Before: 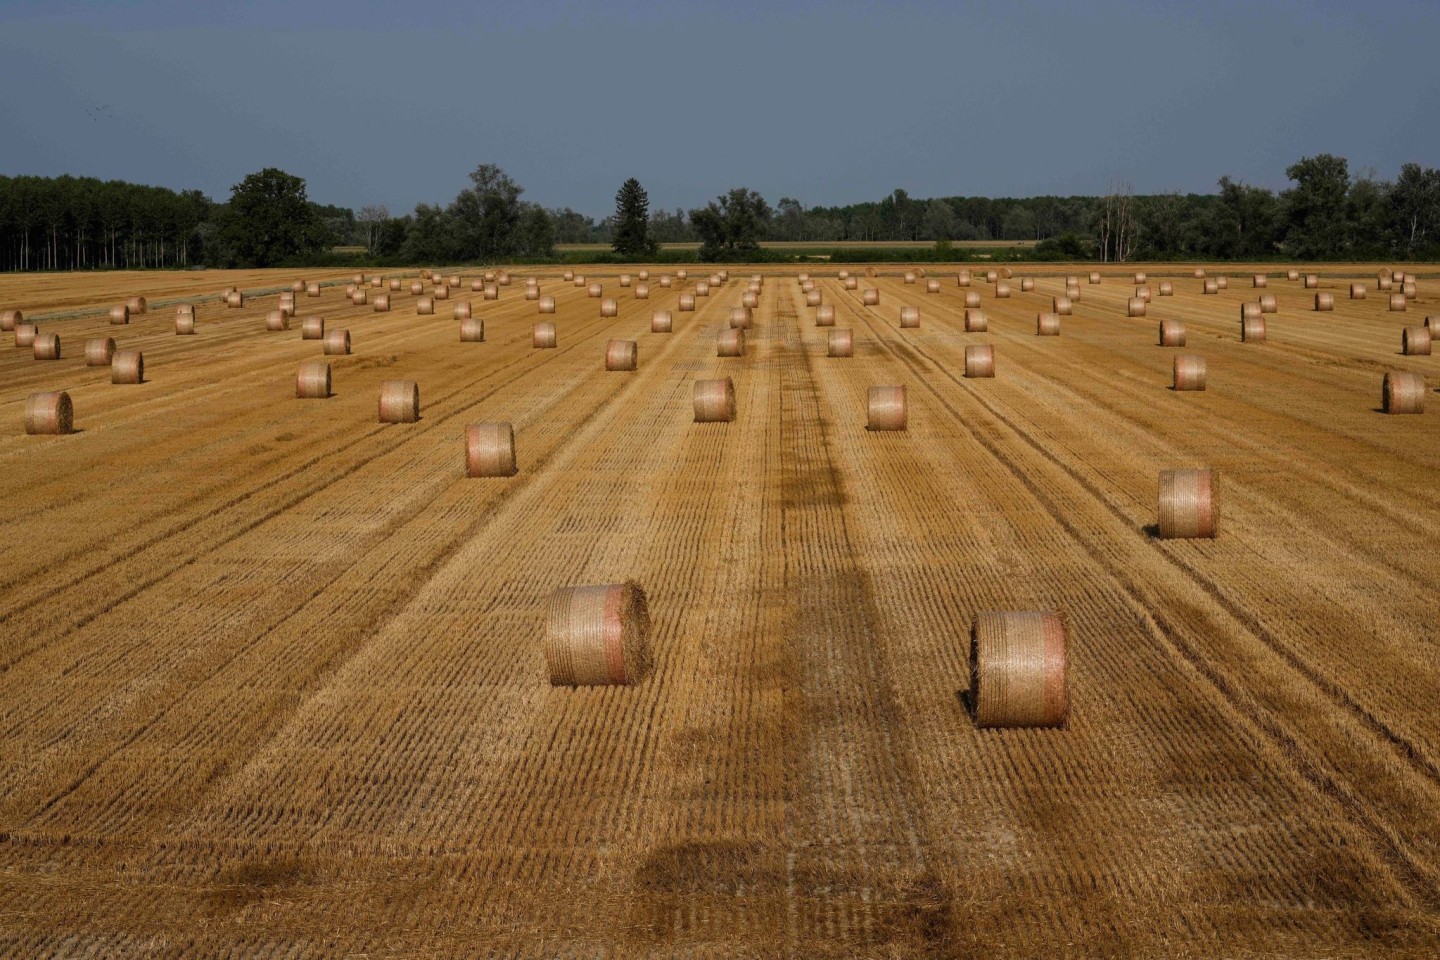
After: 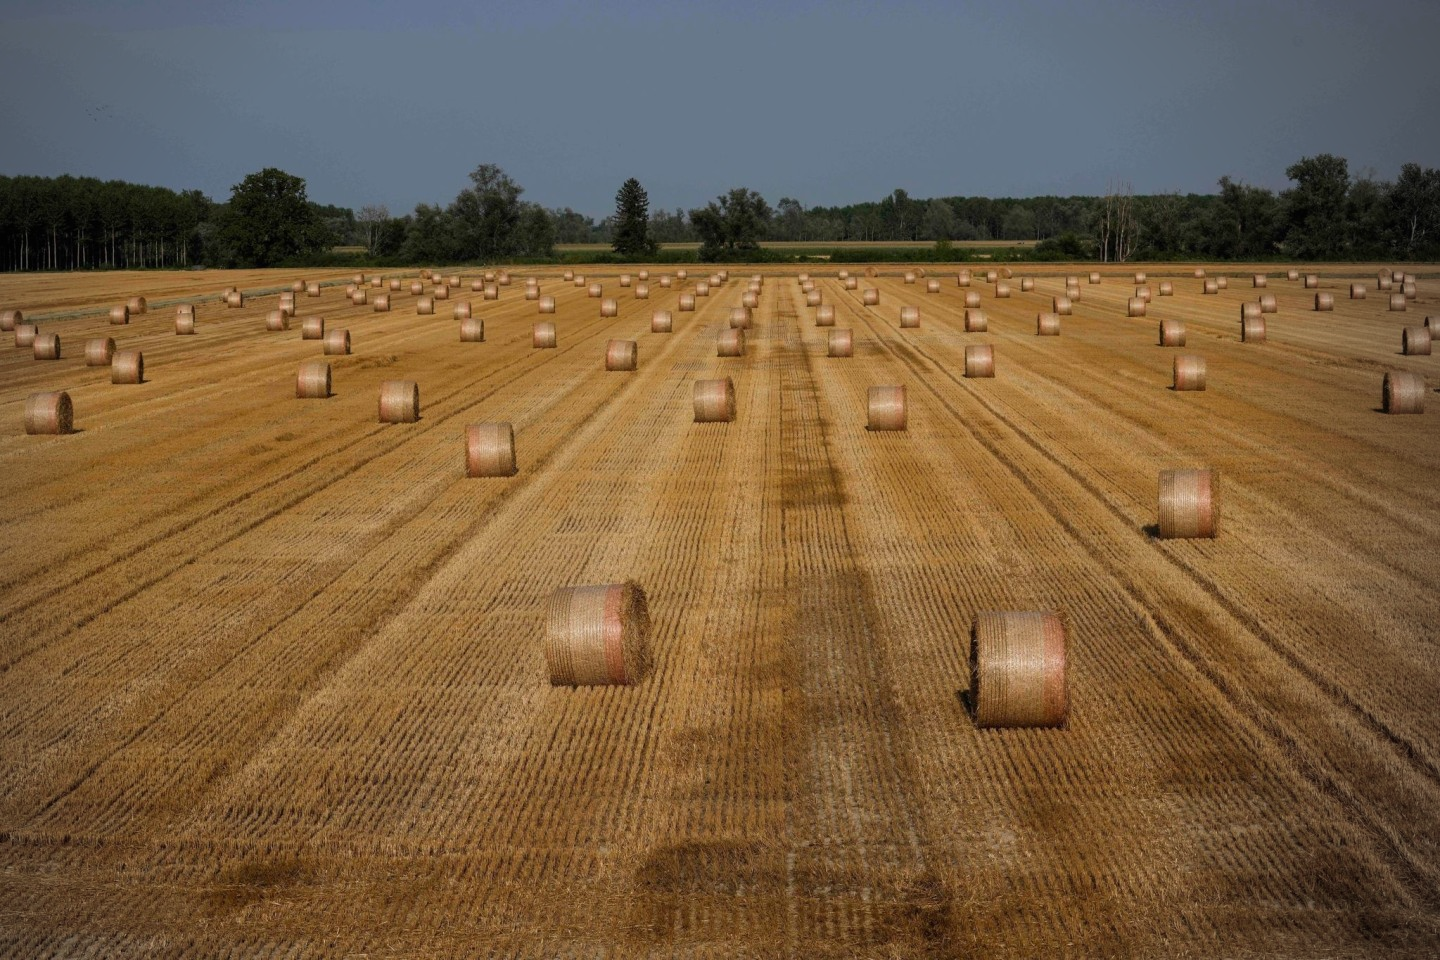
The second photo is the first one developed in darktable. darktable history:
vignetting: center (-0.076, 0.066)
